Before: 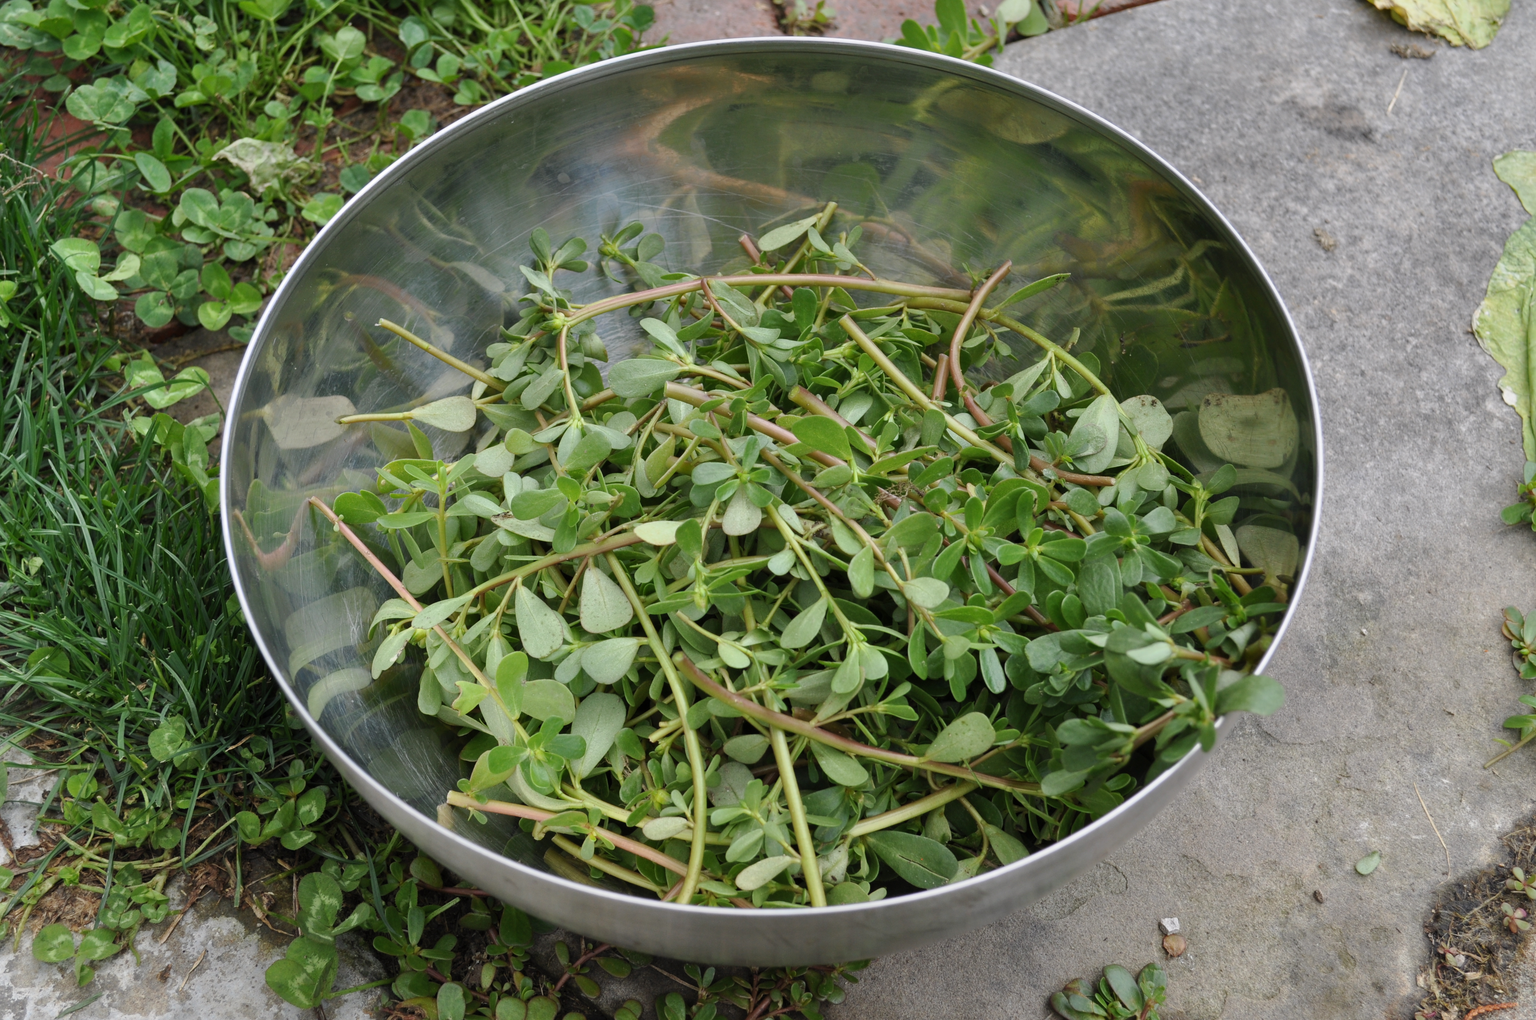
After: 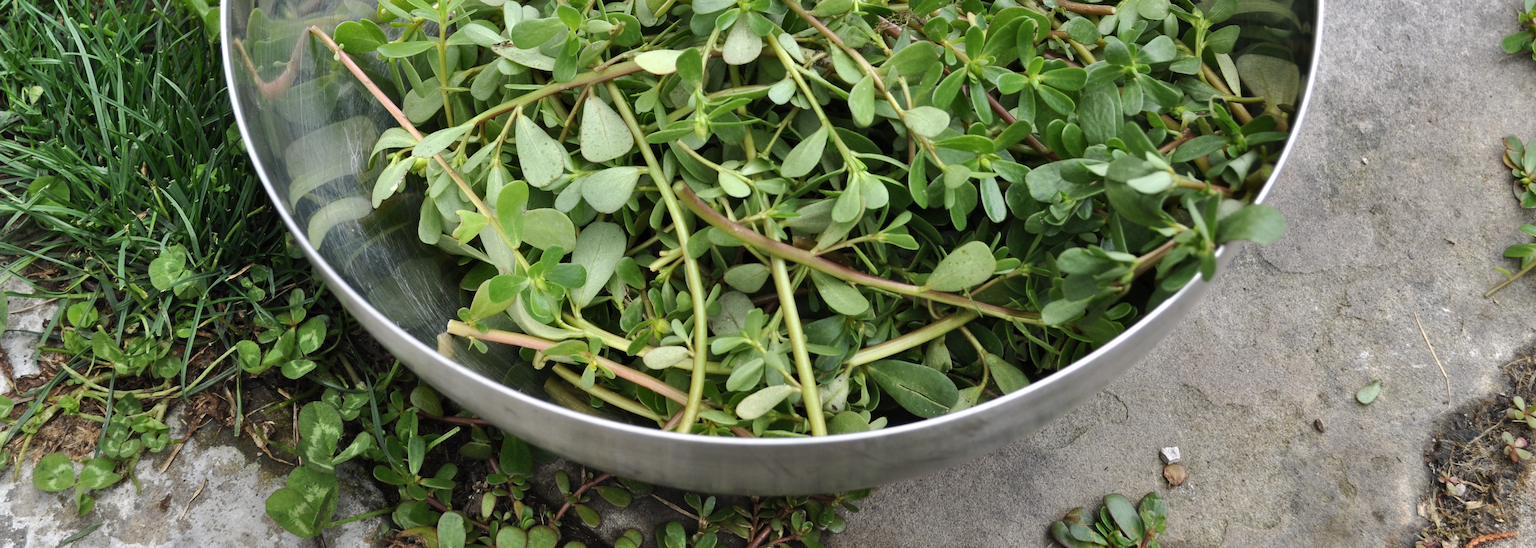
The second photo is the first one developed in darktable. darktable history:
shadows and highlights: shadows 52.42, soften with gaussian
tone equalizer: -8 EV -0.417 EV, -7 EV -0.389 EV, -6 EV -0.333 EV, -5 EV -0.222 EV, -3 EV 0.222 EV, -2 EV 0.333 EV, -1 EV 0.389 EV, +0 EV 0.417 EV, edges refinement/feathering 500, mask exposure compensation -1.57 EV, preserve details no
crop and rotate: top 46.237%
